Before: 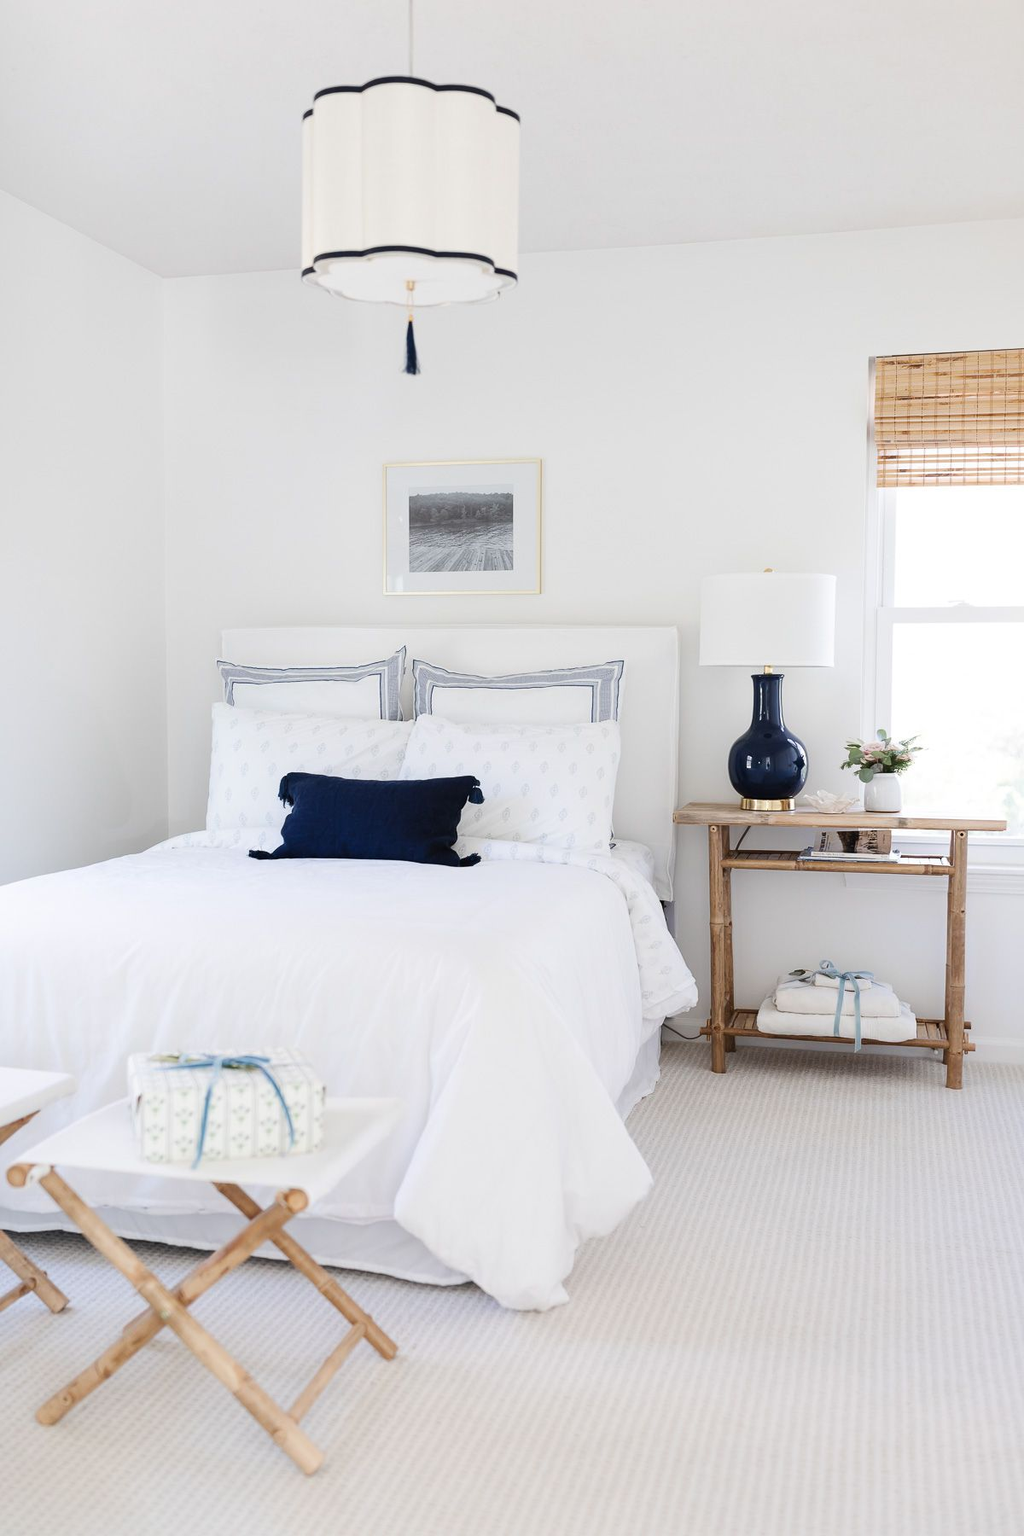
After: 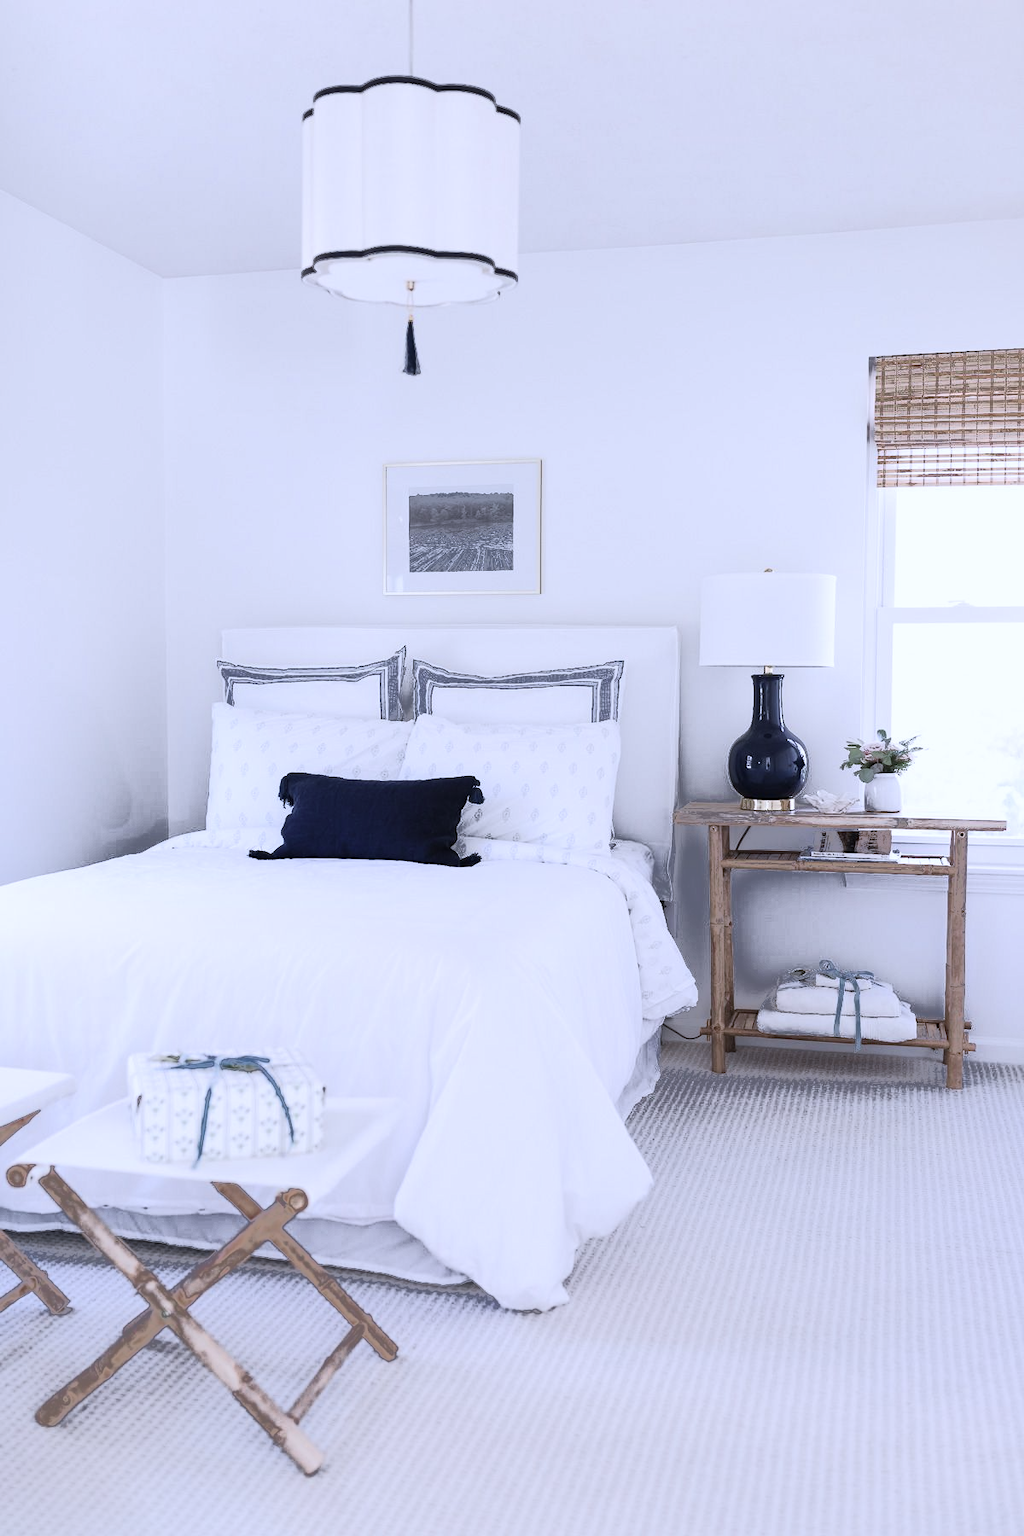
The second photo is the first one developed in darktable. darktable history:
color zones: curves: ch0 [(0, 0.559) (0.153, 0.551) (0.229, 0.5) (0.429, 0.5) (0.571, 0.5) (0.714, 0.5) (0.857, 0.5) (1, 0.559)]; ch1 [(0, 0.417) (0.112, 0.336) (0.213, 0.26) (0.429, 0.34) (0.571, 0.35) (0.683, 0.331) (0.857, 0.344) (1, 0.417)]
fill light: exposure -0.73 EV, center 0.69, width 2.2
color calibration: illuminant as shot in camera, x 0.379, y 0.396, temperature 4138.76 K
